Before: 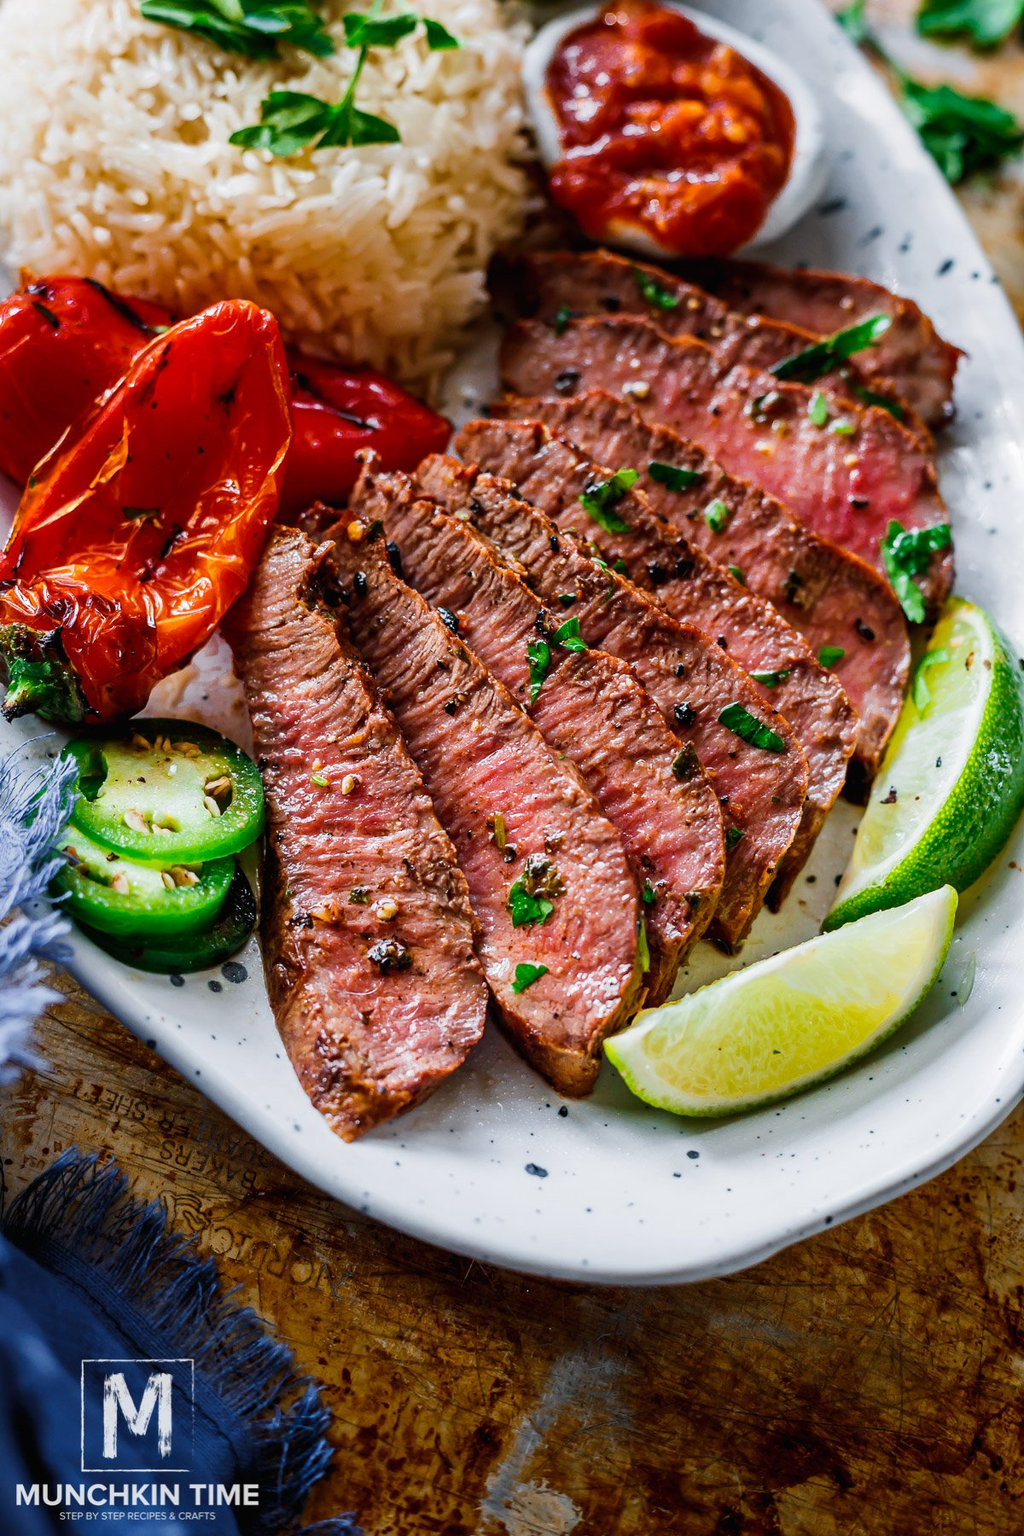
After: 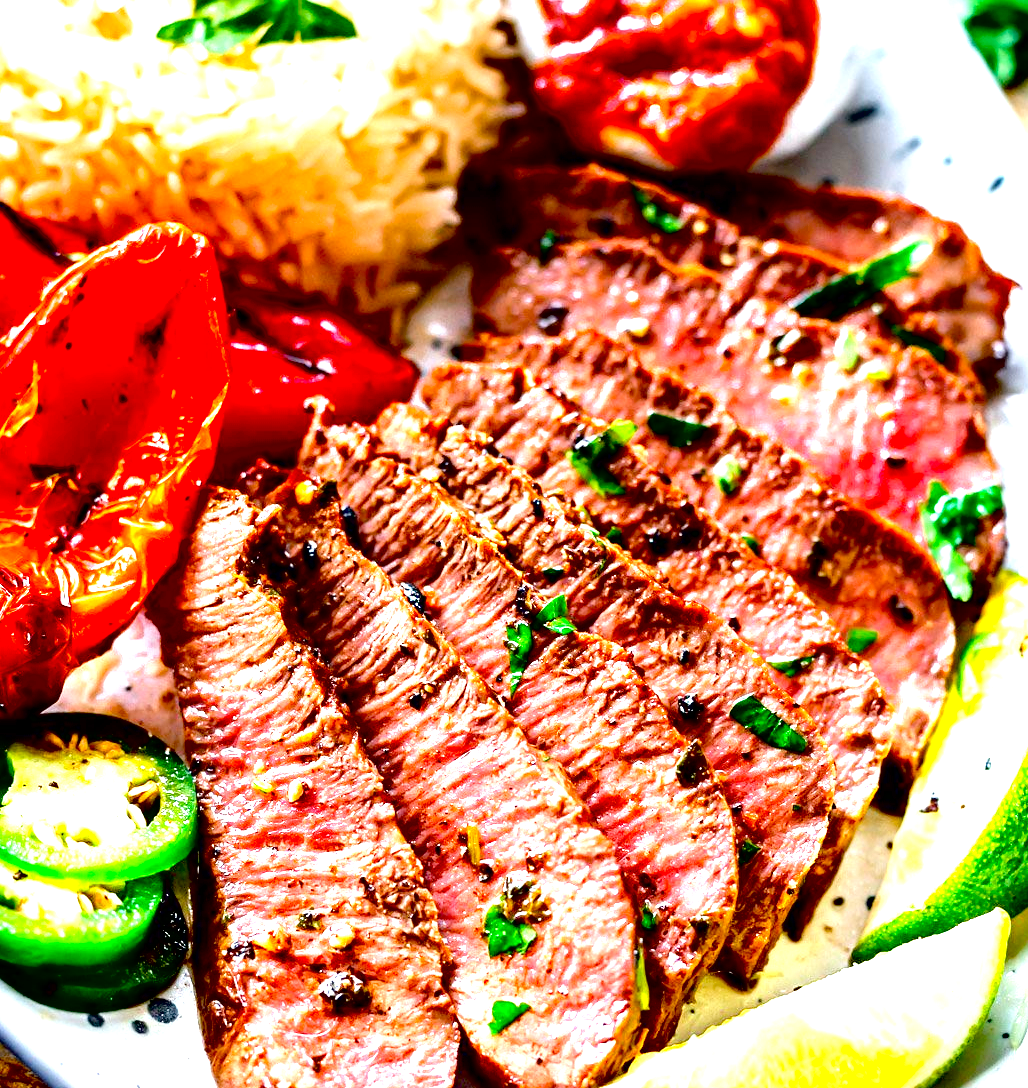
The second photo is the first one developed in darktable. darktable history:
crop and rotate: left 9.345%, top 7.22%, right 4.982%, bottom 32.331%
exposure: black level correction 0.016, exposure 1.774 EV, compensate highlight preservation false
tone equalizer: on, module defaults
tone curve: curves: ch0 [(0, 0) (0.08, 0.056) (0.4, 0.4) (0.6, 0.612) (0.92, 0.924) (1, 1)], color space Lab, linked channels, preserve colors none
